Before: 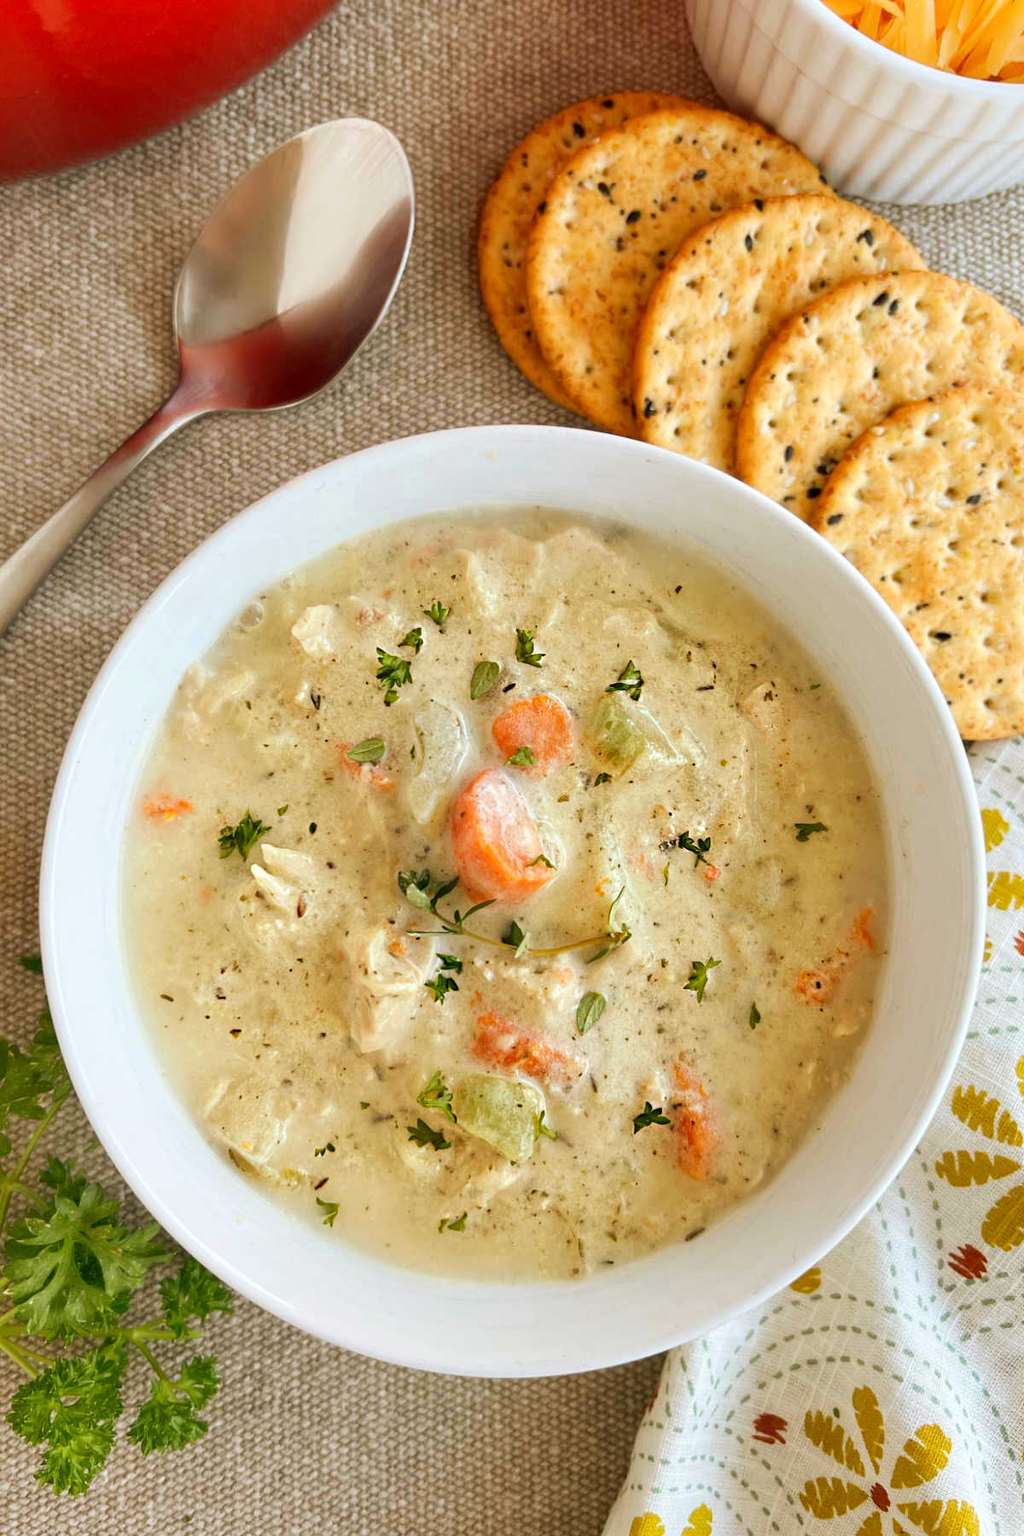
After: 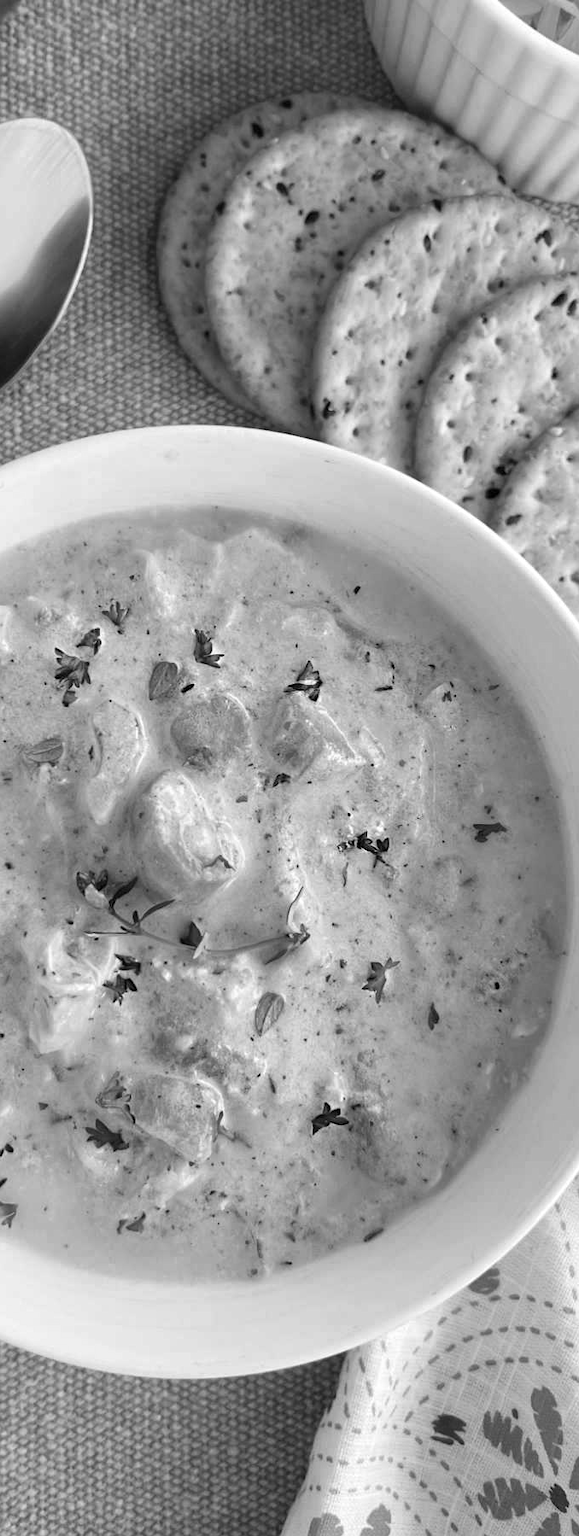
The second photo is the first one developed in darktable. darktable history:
crop: left 31.458%, top 0%, right 11.876%
color calibration: output gray [0.25, 0.35, 0.4, 0], x 0.383, y 0.372, temperature 3905.17 K
